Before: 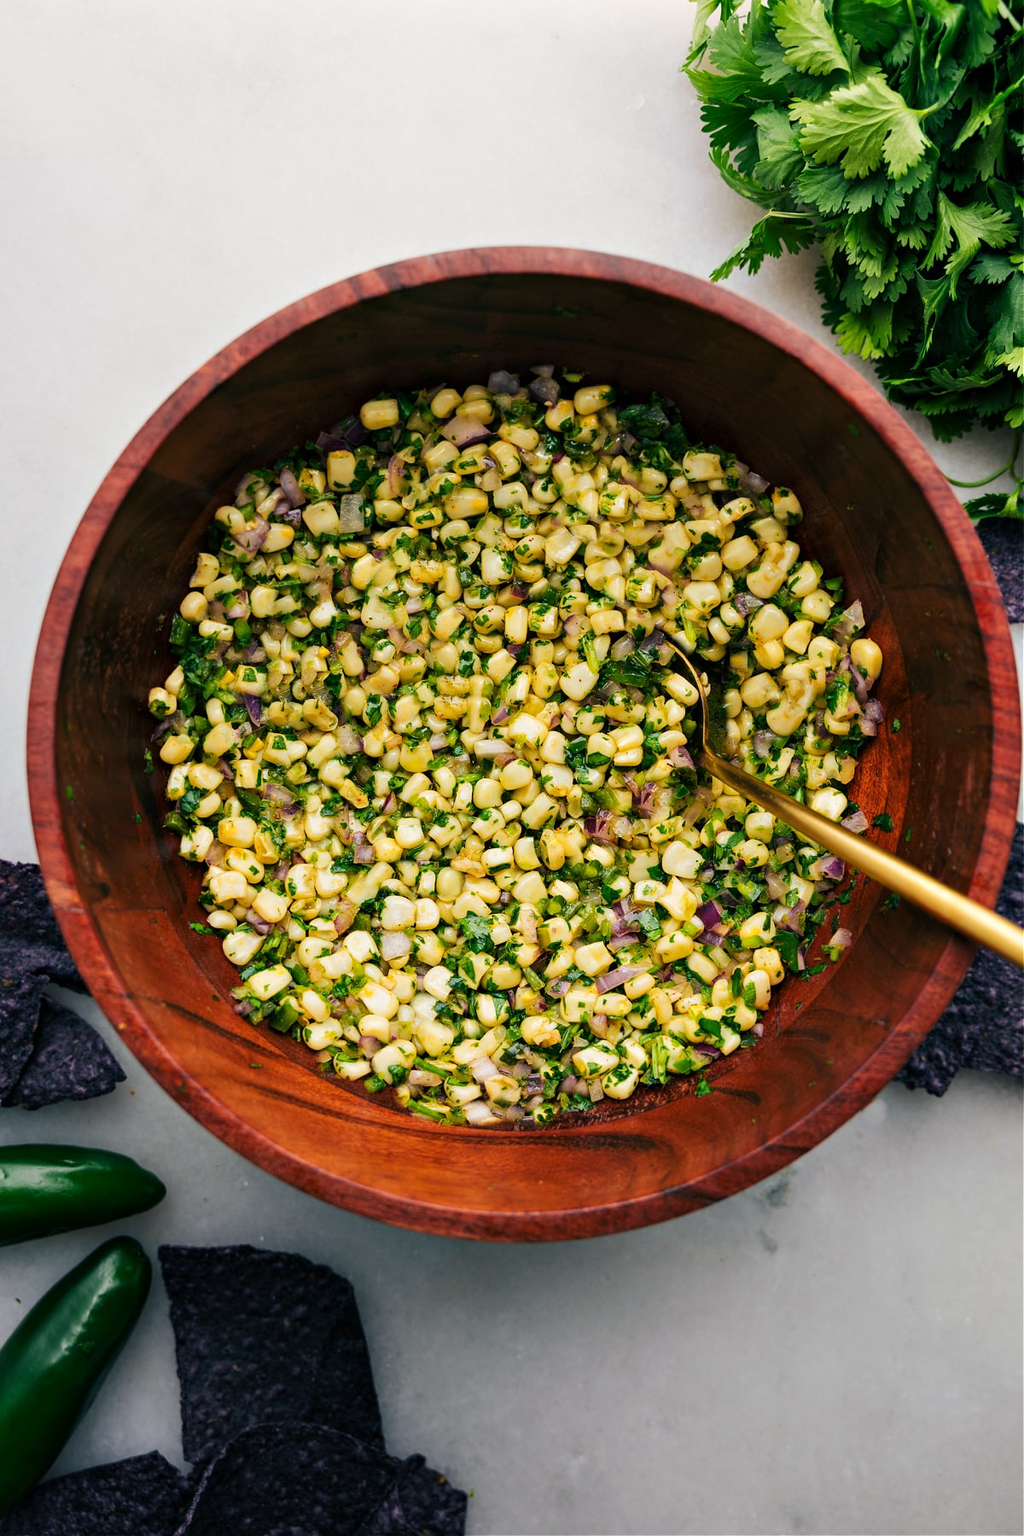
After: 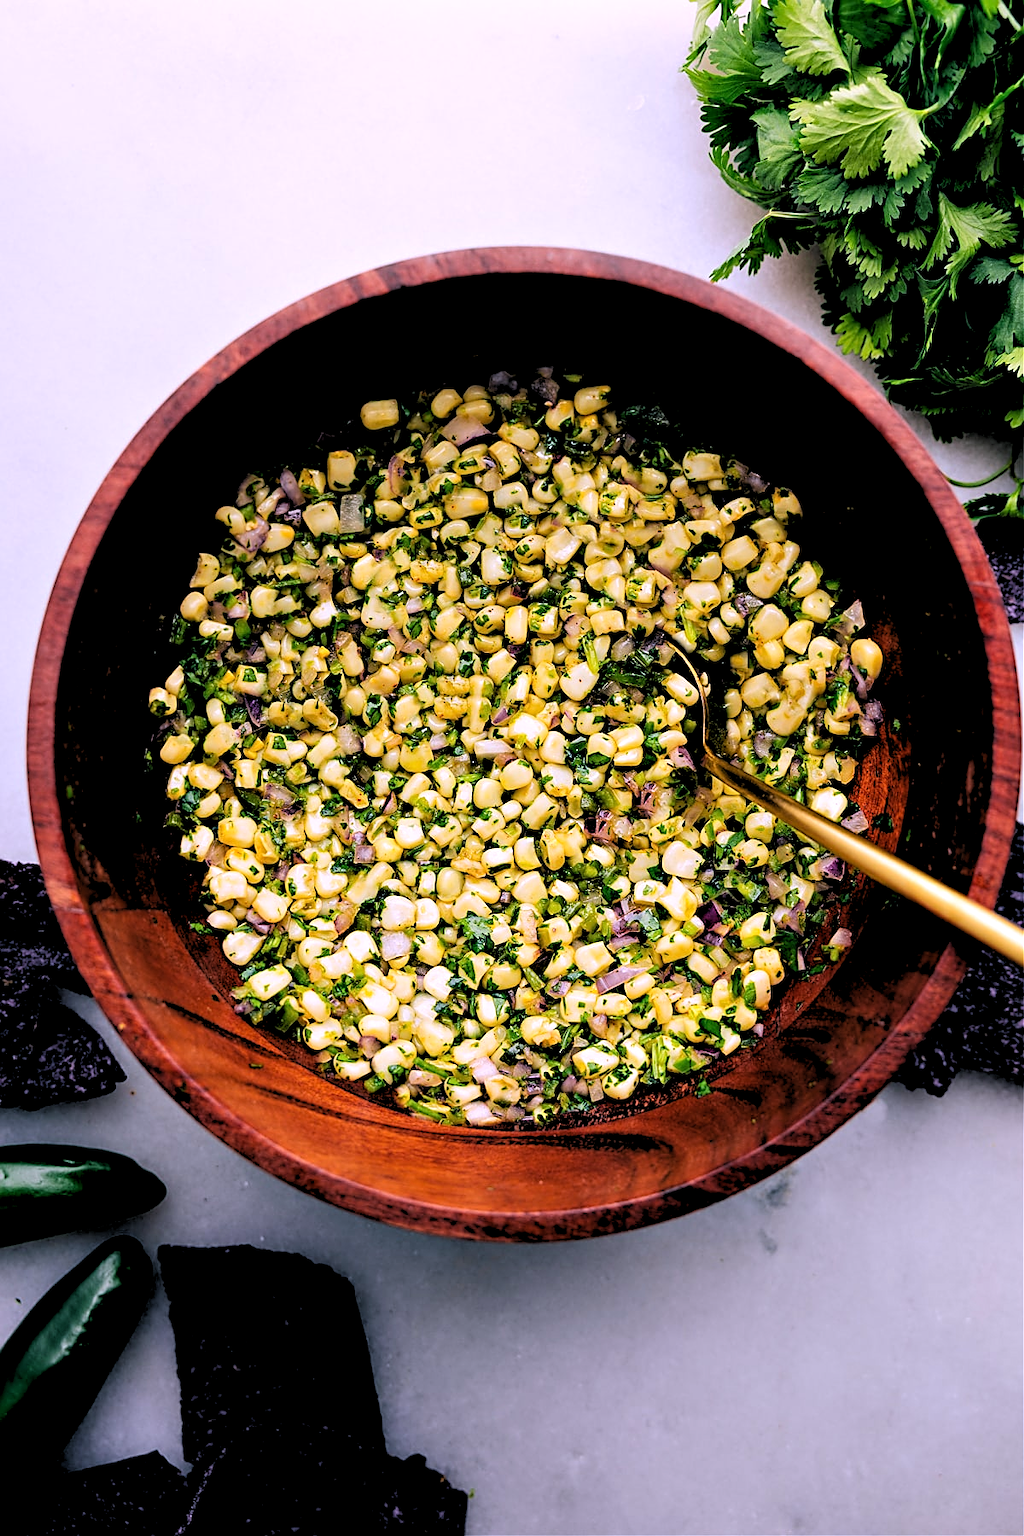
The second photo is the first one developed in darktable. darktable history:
white balance: red 1.042, blue 1.17
sharpen: on, module defaults
rgb levels: levels [[0.029, 0.461, 0.922], [0, 0.5, 1], [0, 0.5, 1]]
